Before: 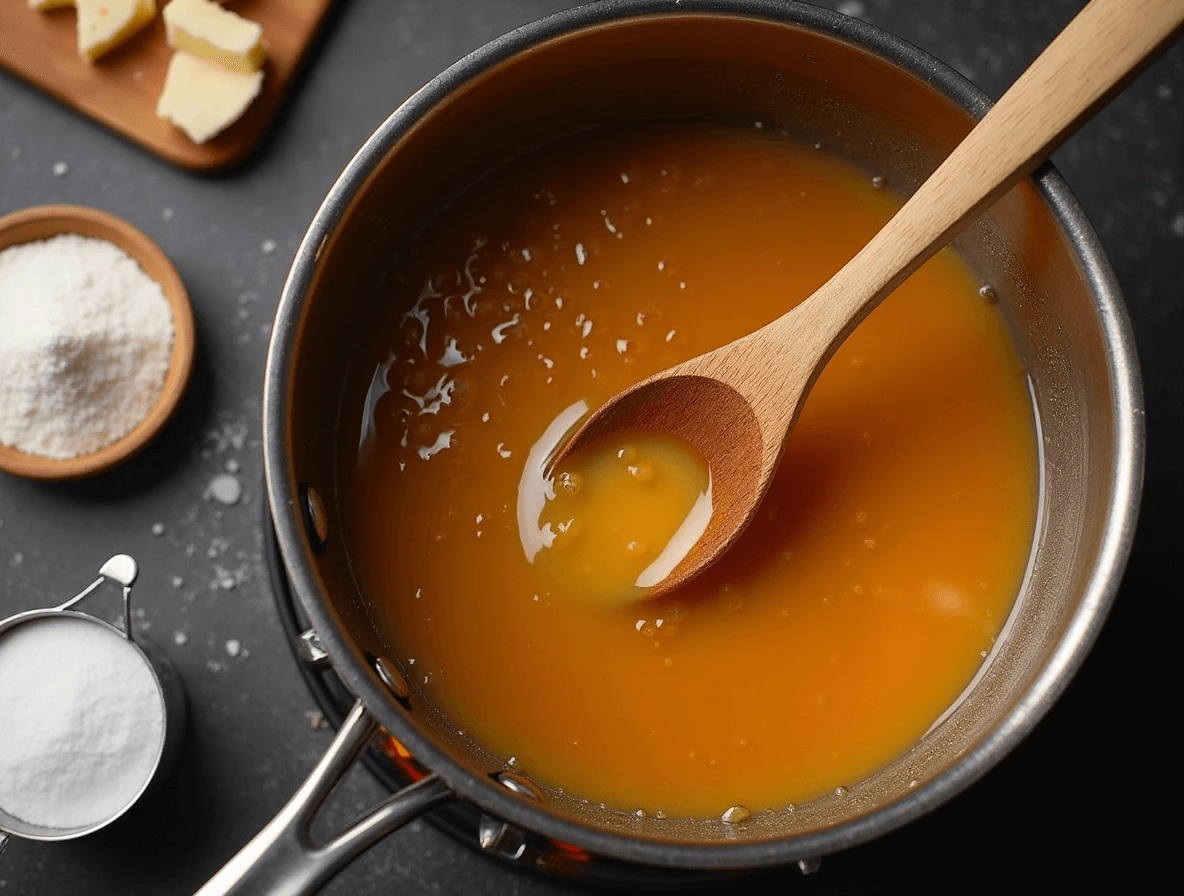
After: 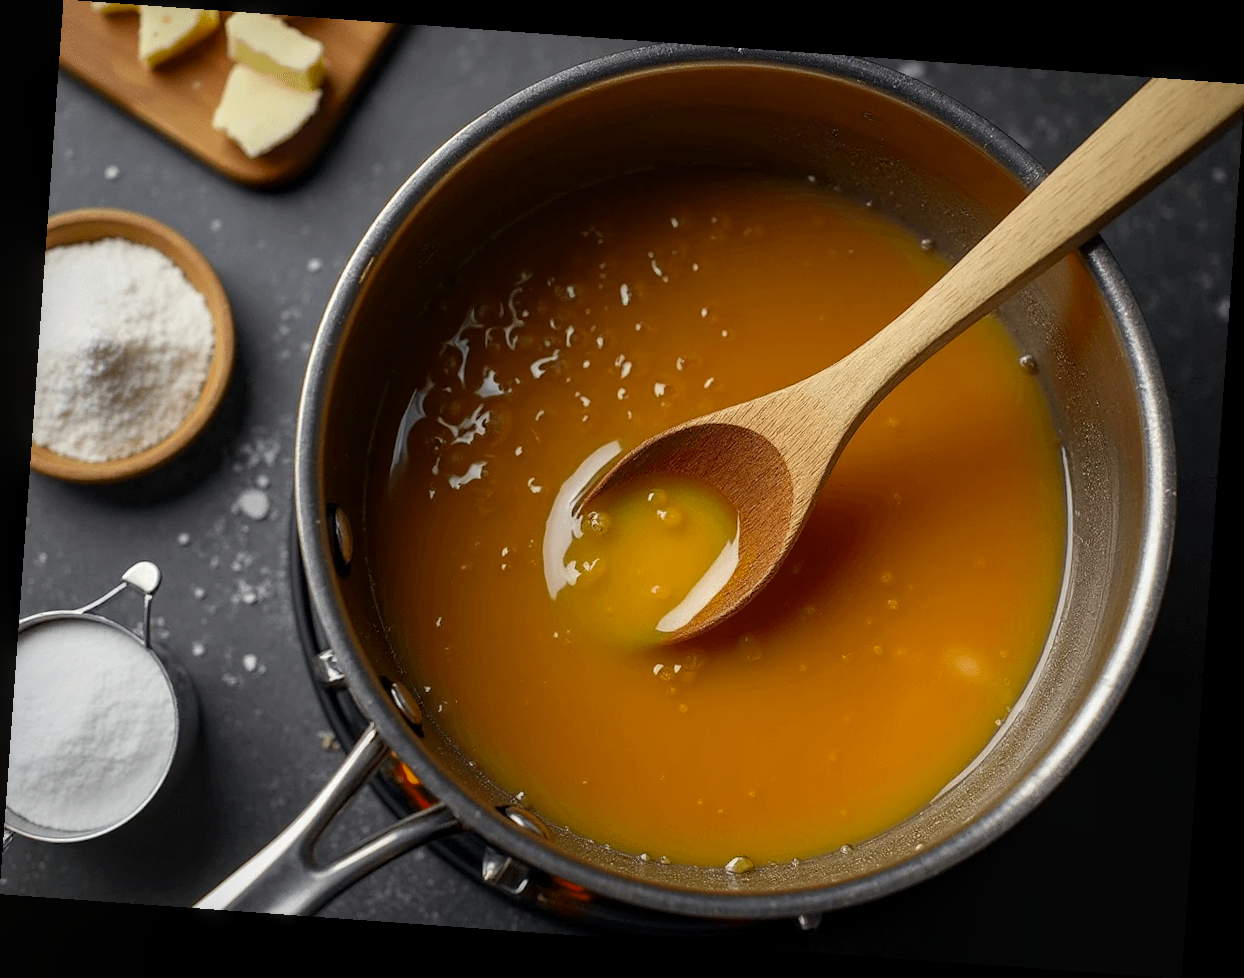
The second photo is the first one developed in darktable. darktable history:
white balance: red 0.926, green 1.003, blue 1.133
rotate and perspective: rotation 4.1°, automatic cropping off
local contrast: on, module defaults
color correction: highlights a* 1.39, highlights b* 17.83
